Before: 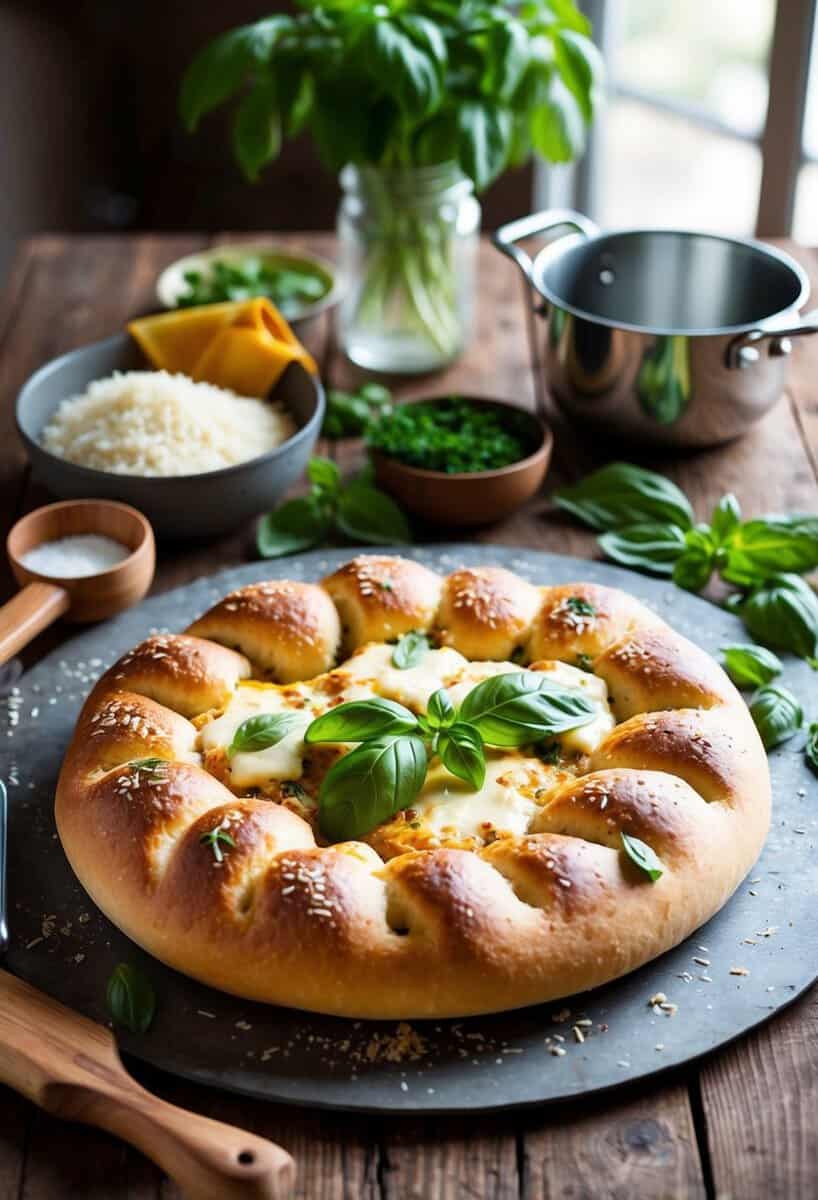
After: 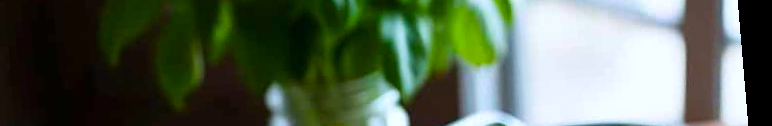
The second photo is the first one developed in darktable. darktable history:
crop and rotate: left 9.644%, top 9.491%, right 6.021%, bottom 80.509%
color balance rgb: global vibrance 42.74%
rotate and perspective: rotation -4.86°, automatic cropping off
white balance: red 0.974, blue 1.044
